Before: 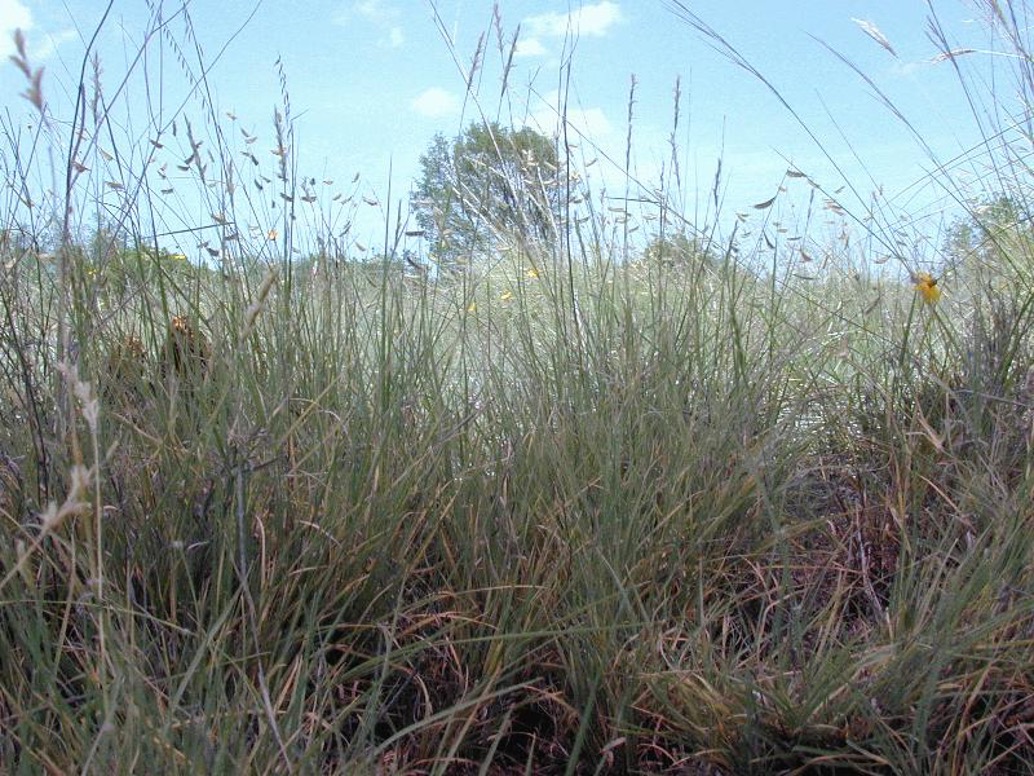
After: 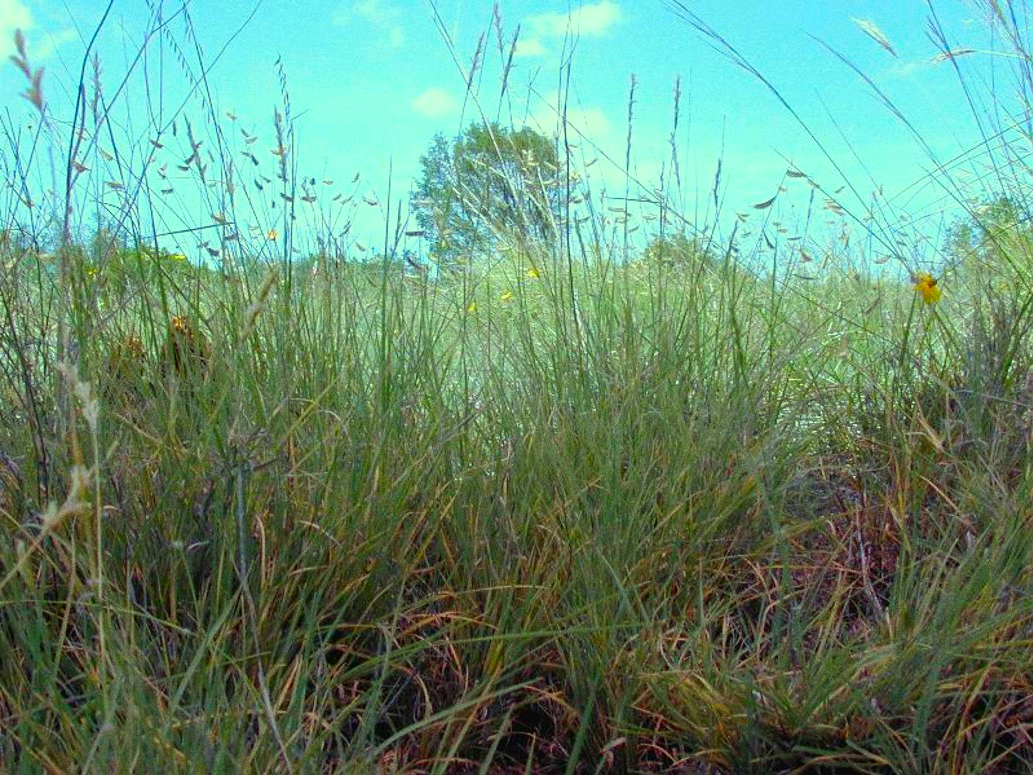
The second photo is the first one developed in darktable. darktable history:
grain: on, module defaults
color correction: highlights a* -10.77, highlights b* 9.8, saturation 1.72
